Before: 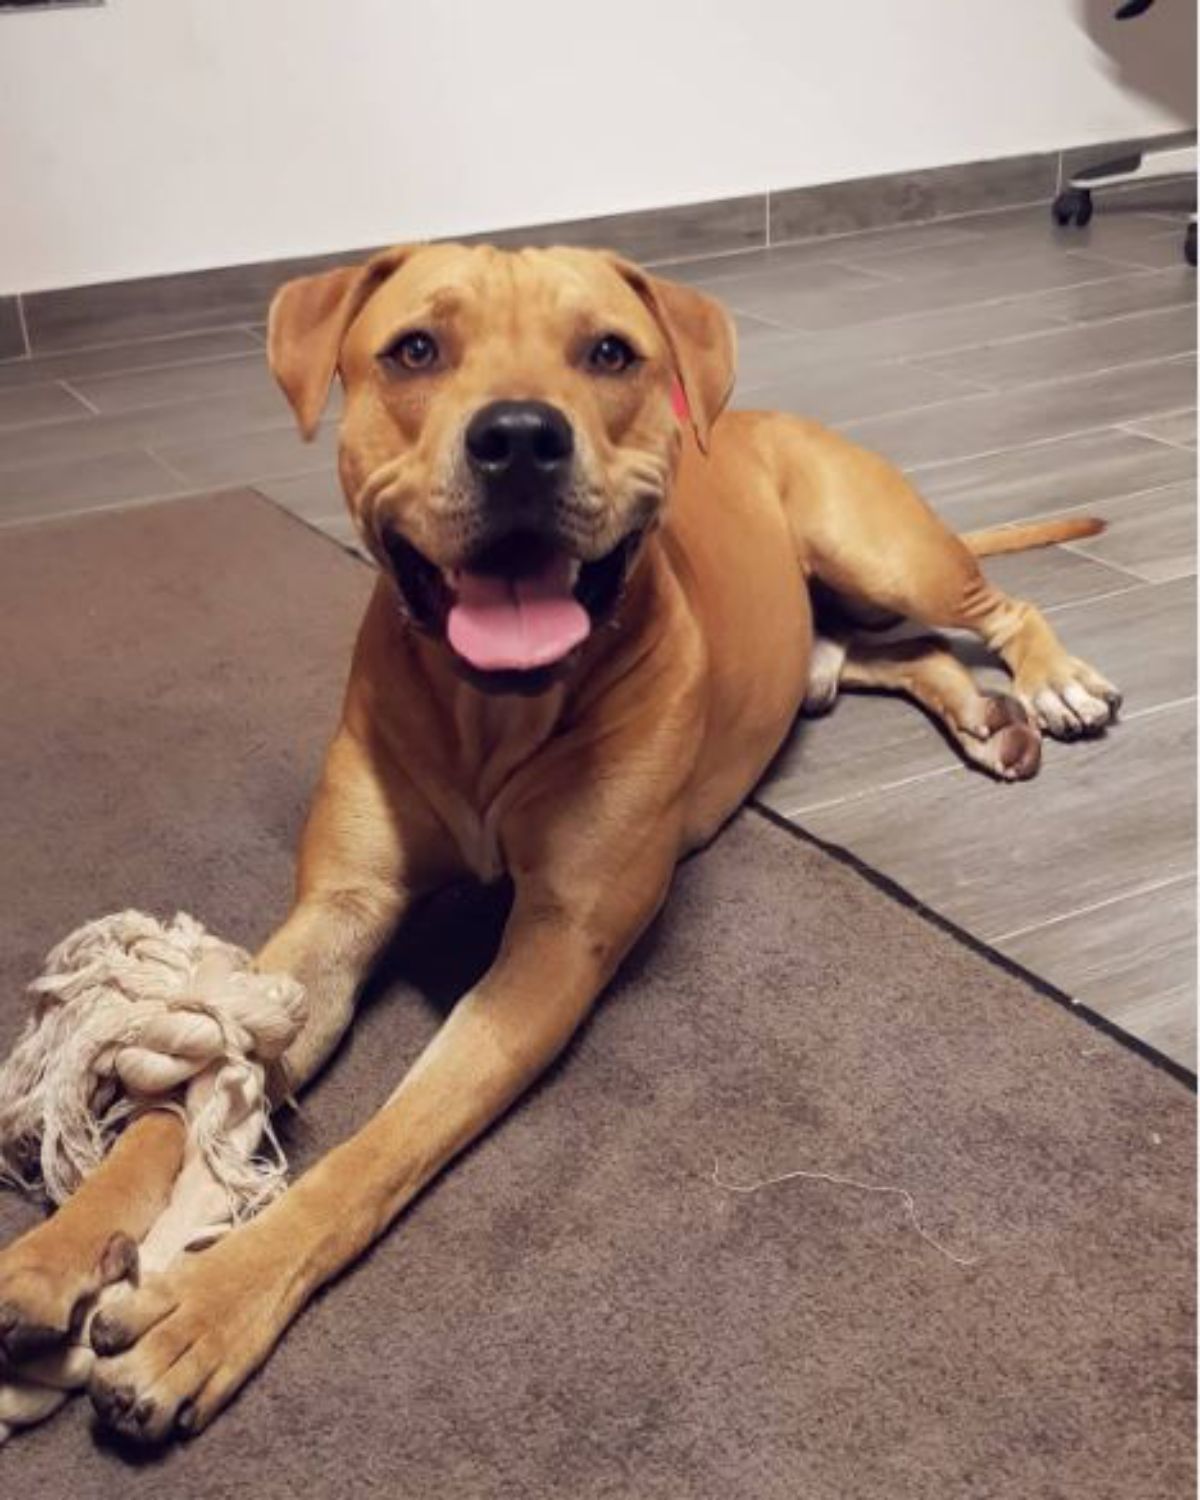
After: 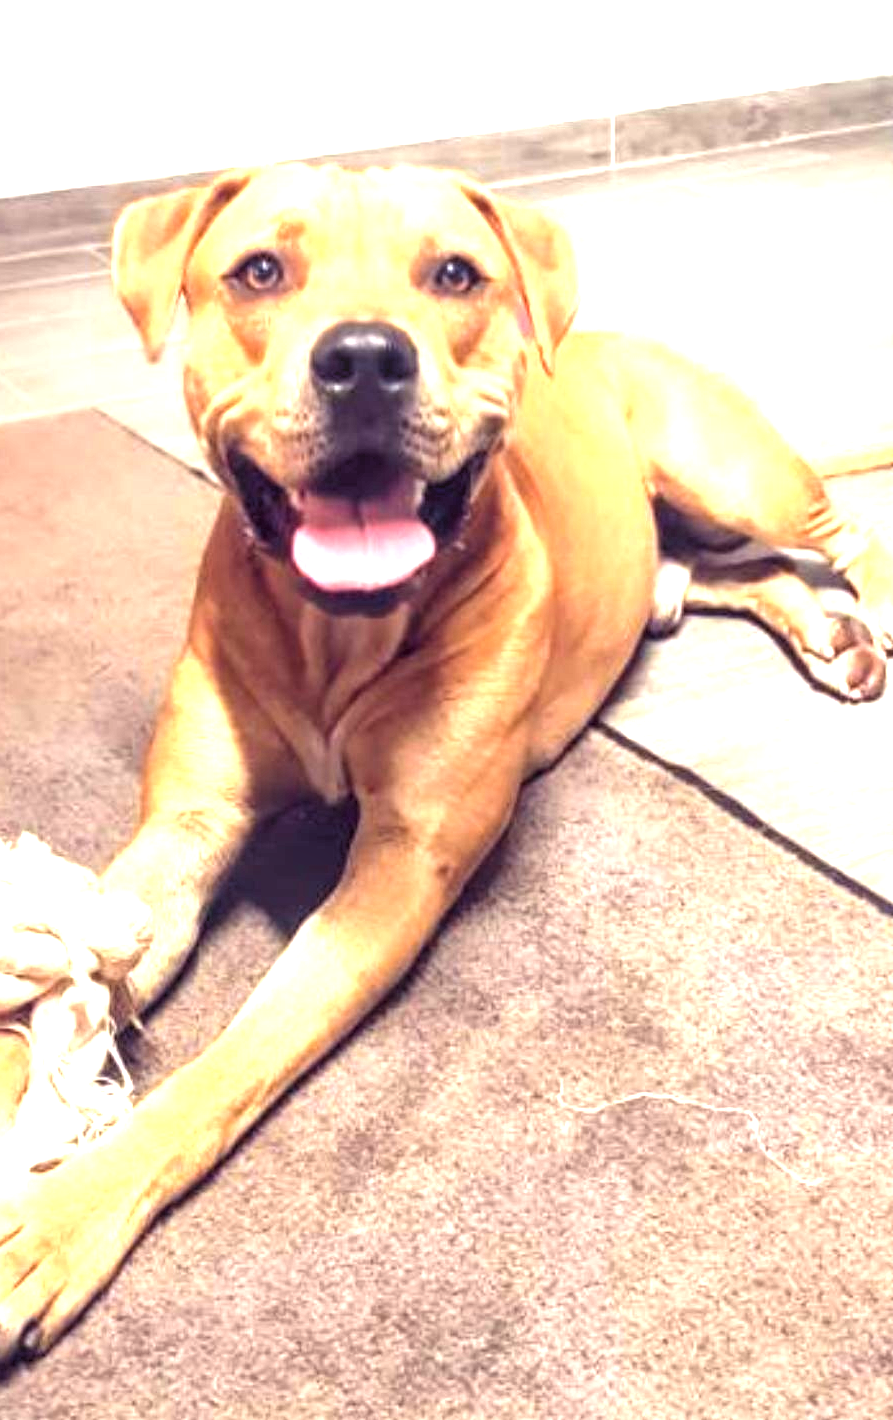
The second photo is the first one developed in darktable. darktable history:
crop and rotate: left 12.943%, top 5.327%, right 12.584%
exposure: black level correction 0, exposure 1.951 EV, compensate highlight preservation false
local contrast: on, module defaults
levels: levels [0.031, 0.5, 0.969]
color correction: highlights a* -0.893, highlights b* 4.55, shadows a* 3.52
